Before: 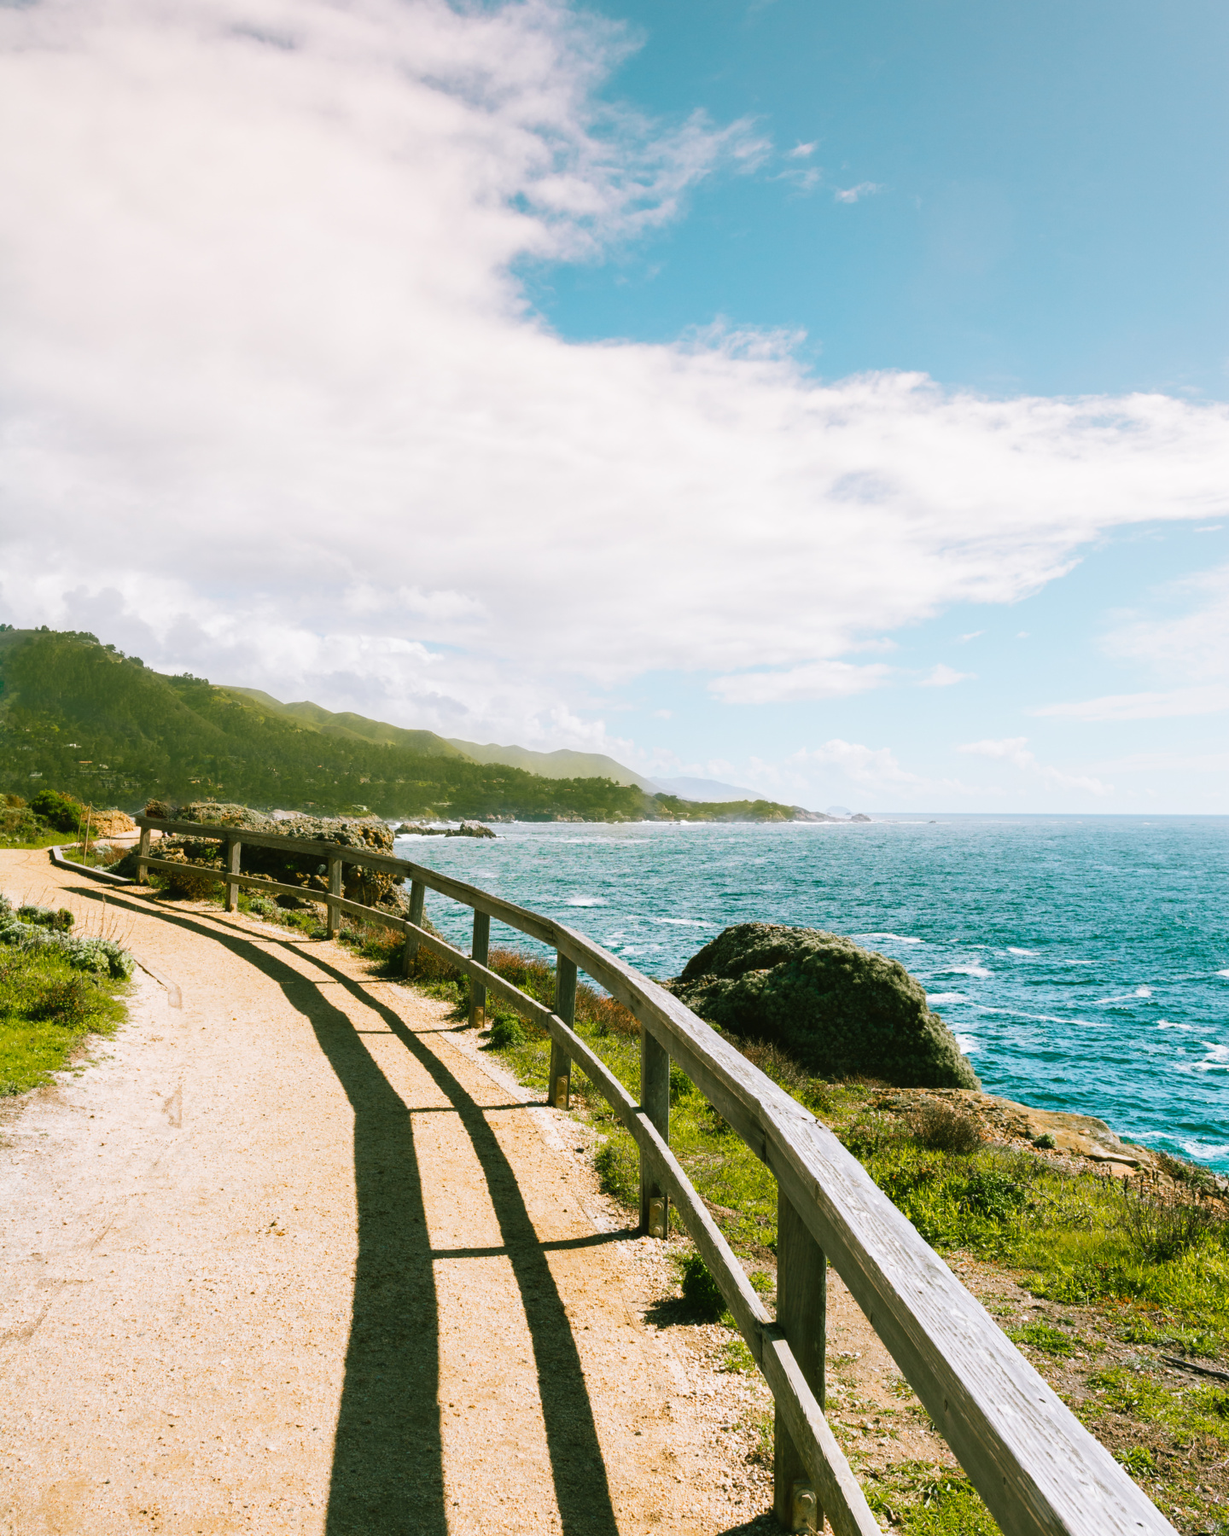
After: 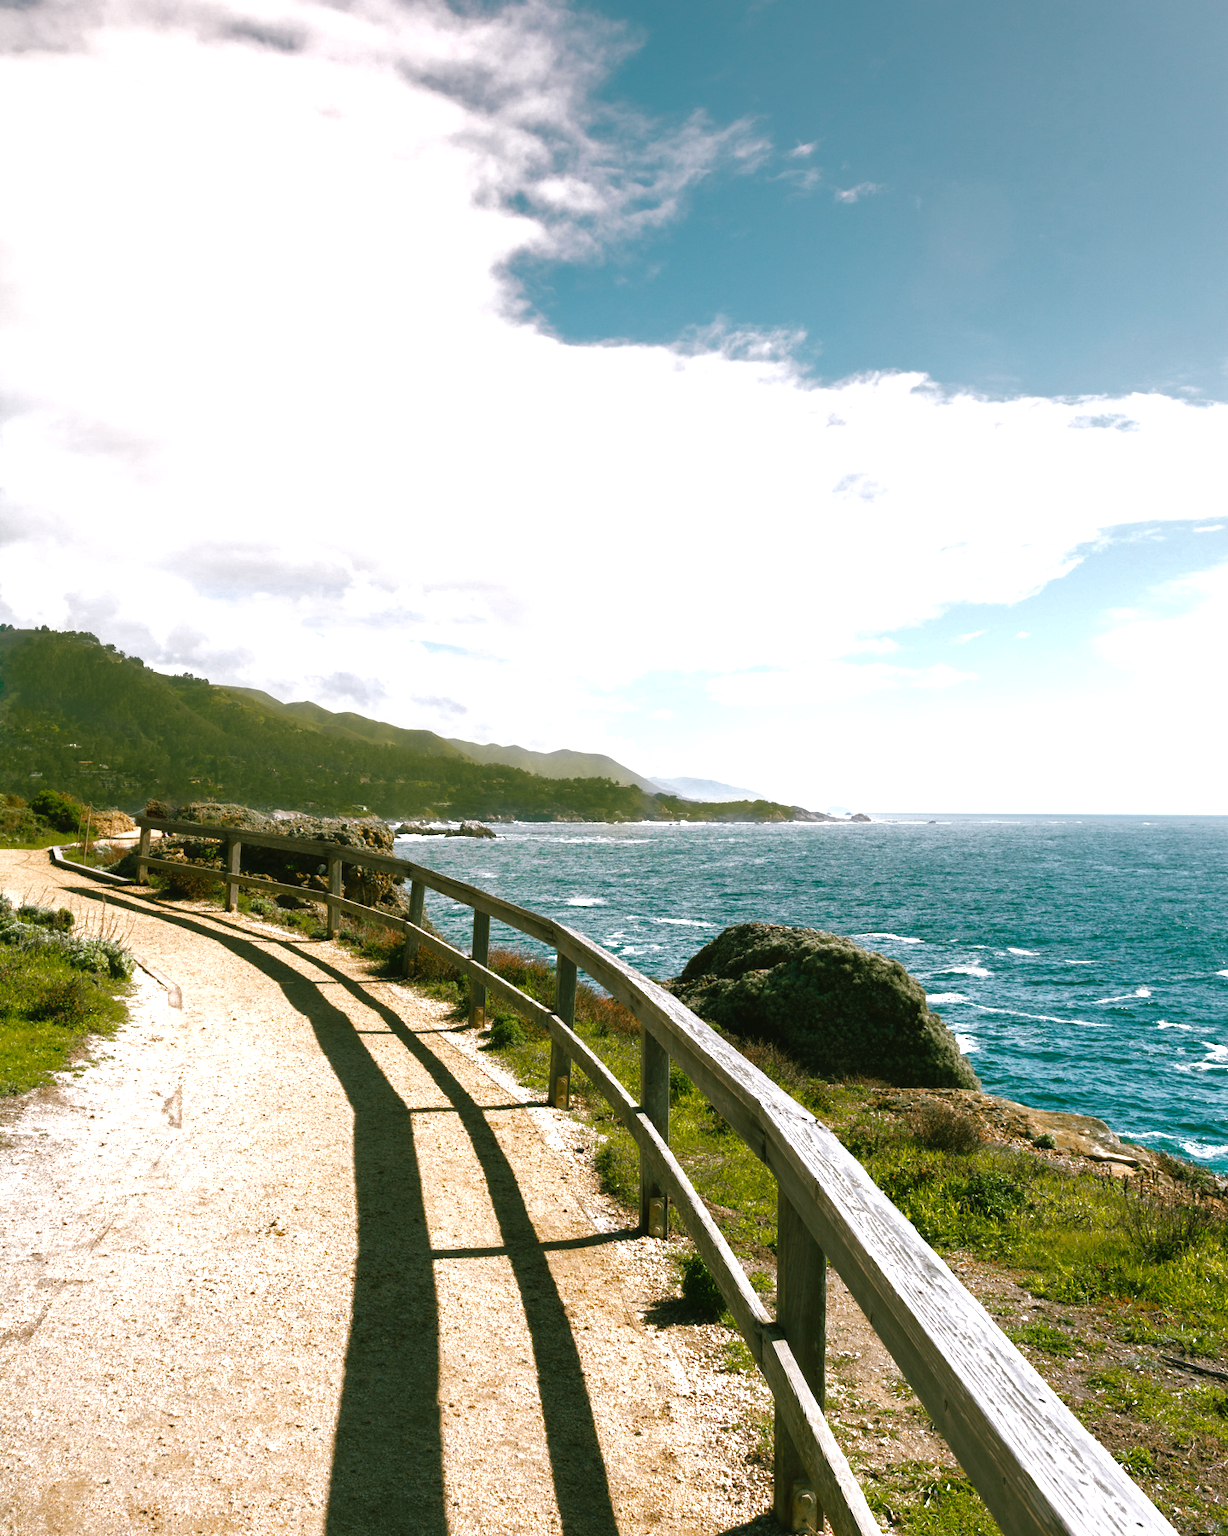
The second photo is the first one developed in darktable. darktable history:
exposure: black level correction 0, exposure 1.1 EV, compensate exposure bias true, compensate highlight preservation false
base curve: curves: ch0 [(0, 0) (0.826, 0.587) (1, 1)]
